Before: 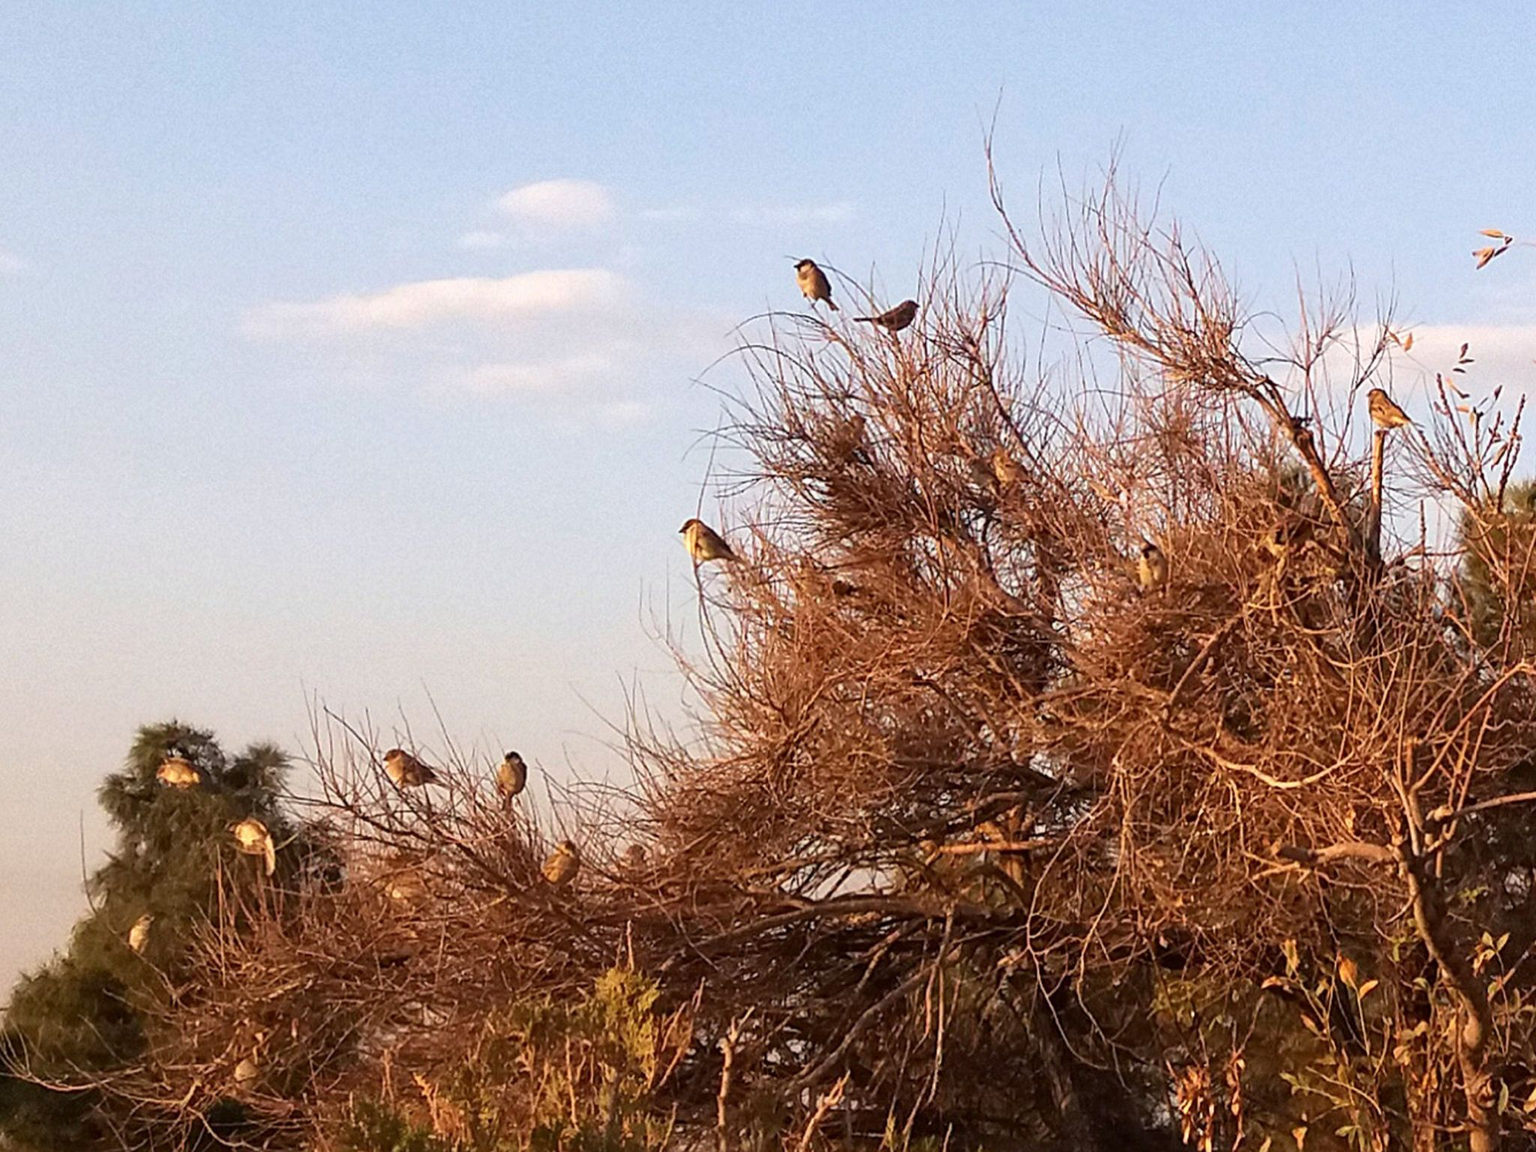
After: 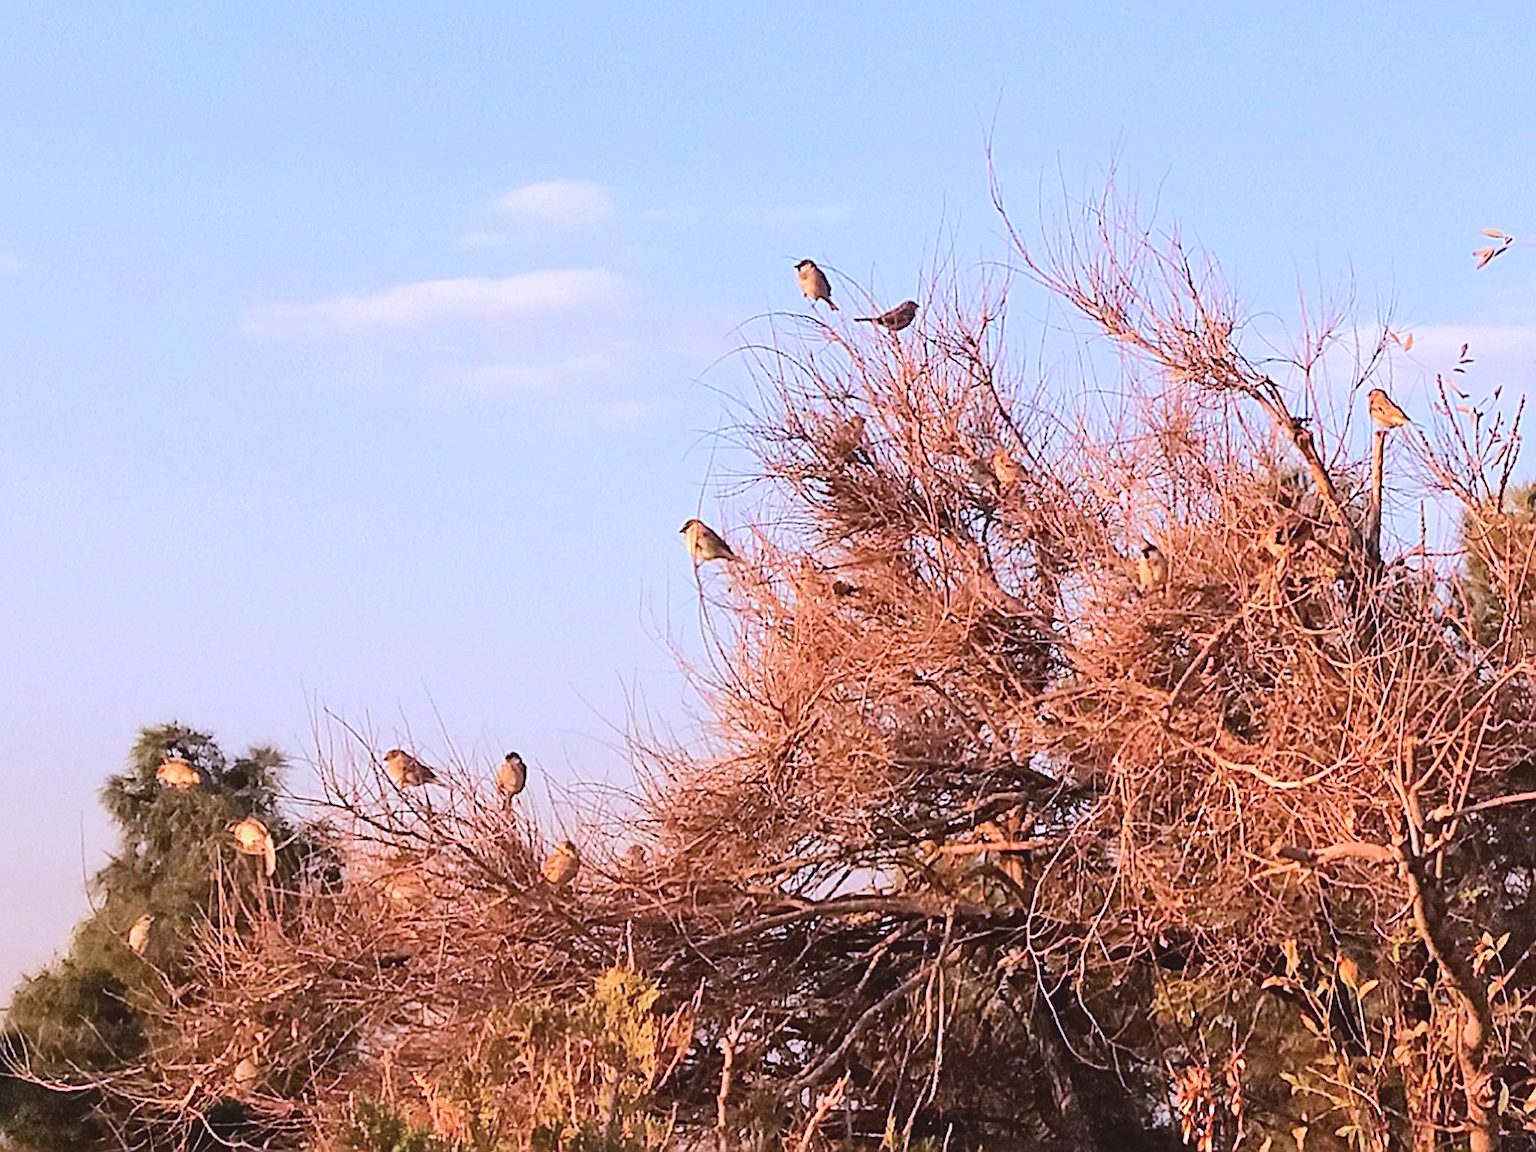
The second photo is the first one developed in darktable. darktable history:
contrast brightness saturation: contrast -0.118
sharpen: on, module defaults
tone equalizer: -7 EV 0.147 EV, -6 EV 0.626 EV, -5 EV 1.13 EV, -4 EV 1.29 EV, -3 EV 1.13 EV, -2 EV 0.6 EV, -1 EV 0.155 EV, edges refinement/feathering 500, mask exposure compensation -1.57 EV, preserve details no
color calibration: illuminant as shot in camera, x 0.379, y 0.395, temperature 4138.73 K
